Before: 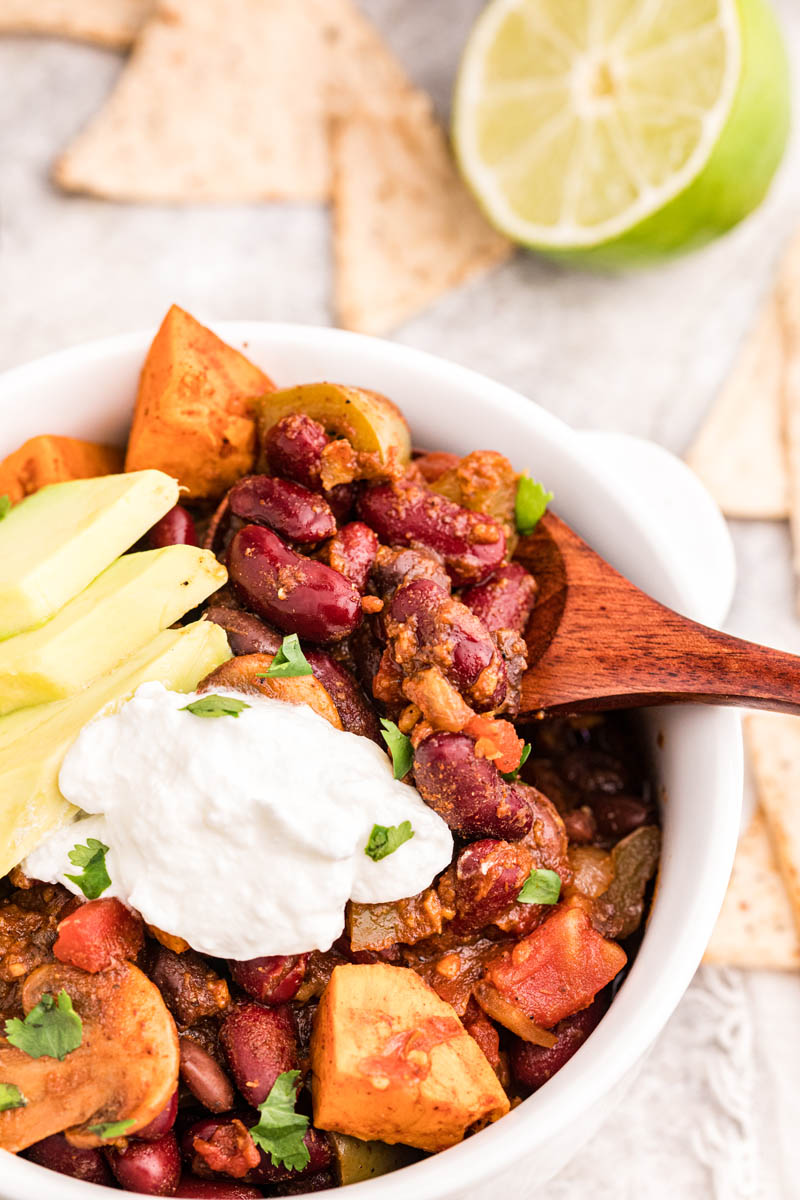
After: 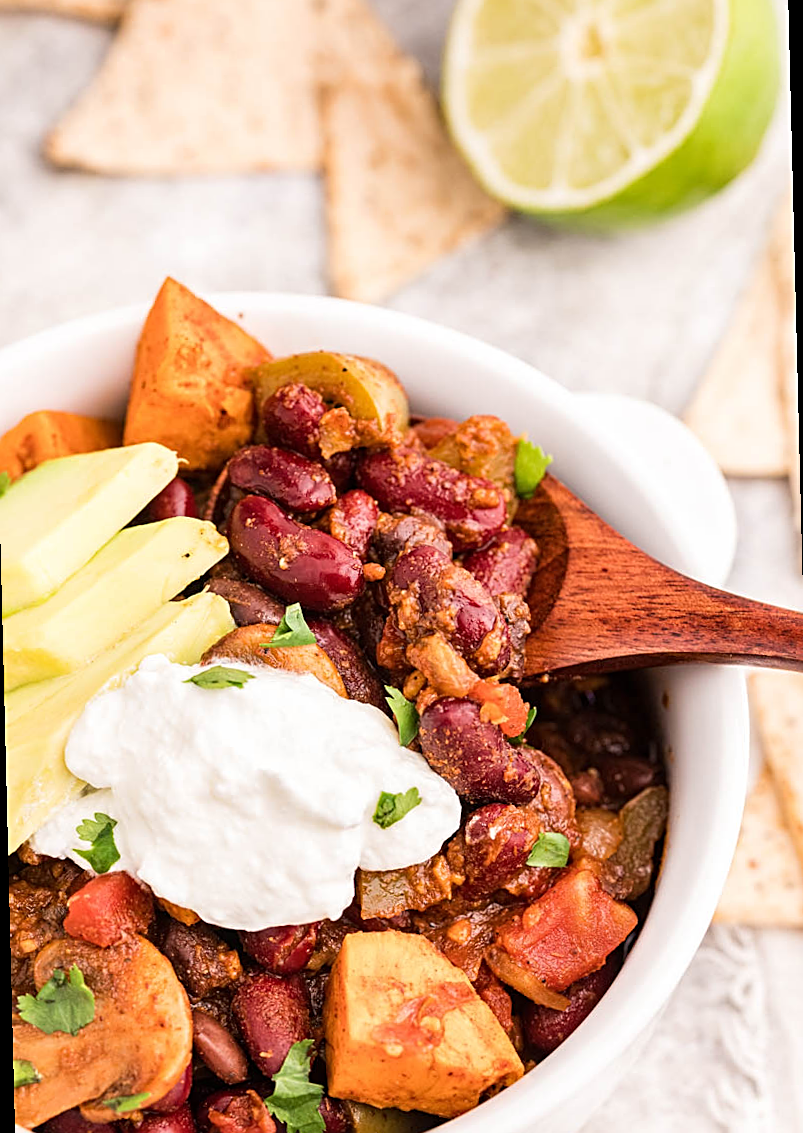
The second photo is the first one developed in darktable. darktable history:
sharpen: on, module defaults
rotate and perspective: rotation -1.42°, crop left 0.016, crop right 0.984, crop top 0.035, crop bottom 0.965
